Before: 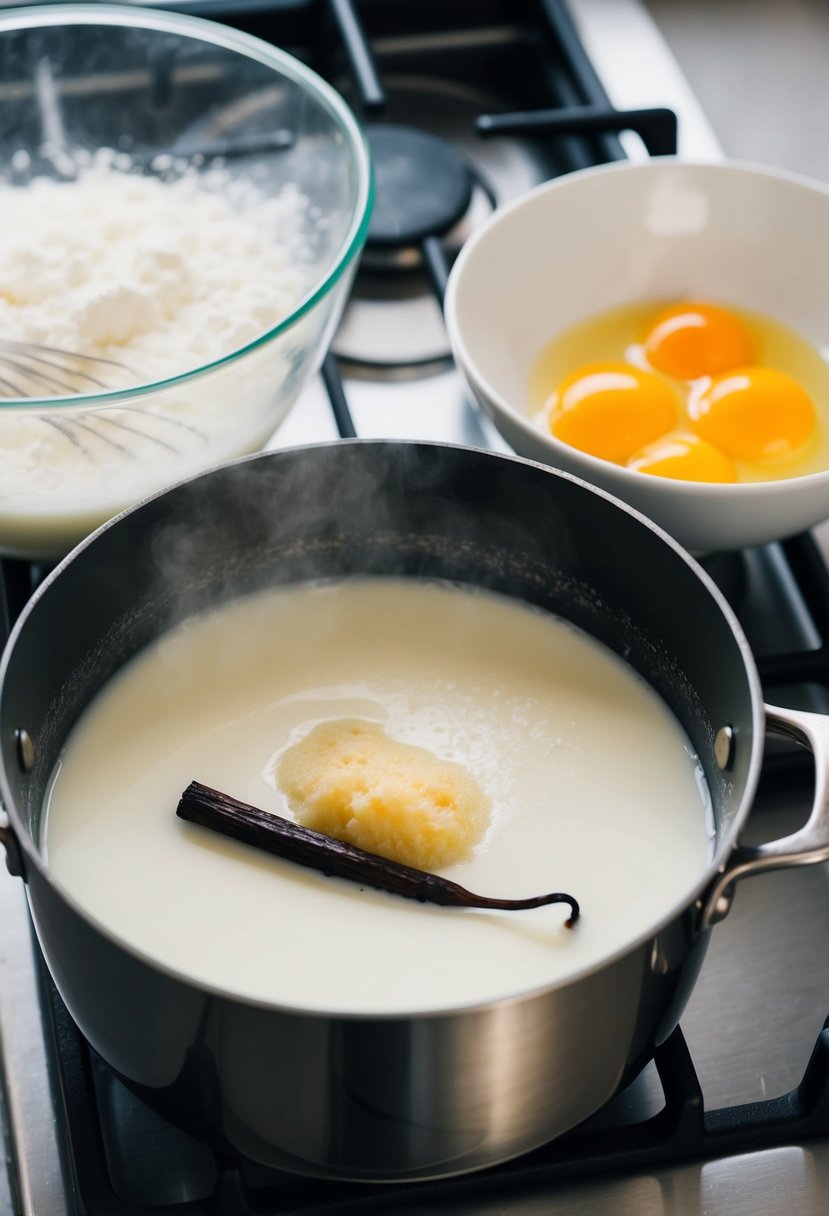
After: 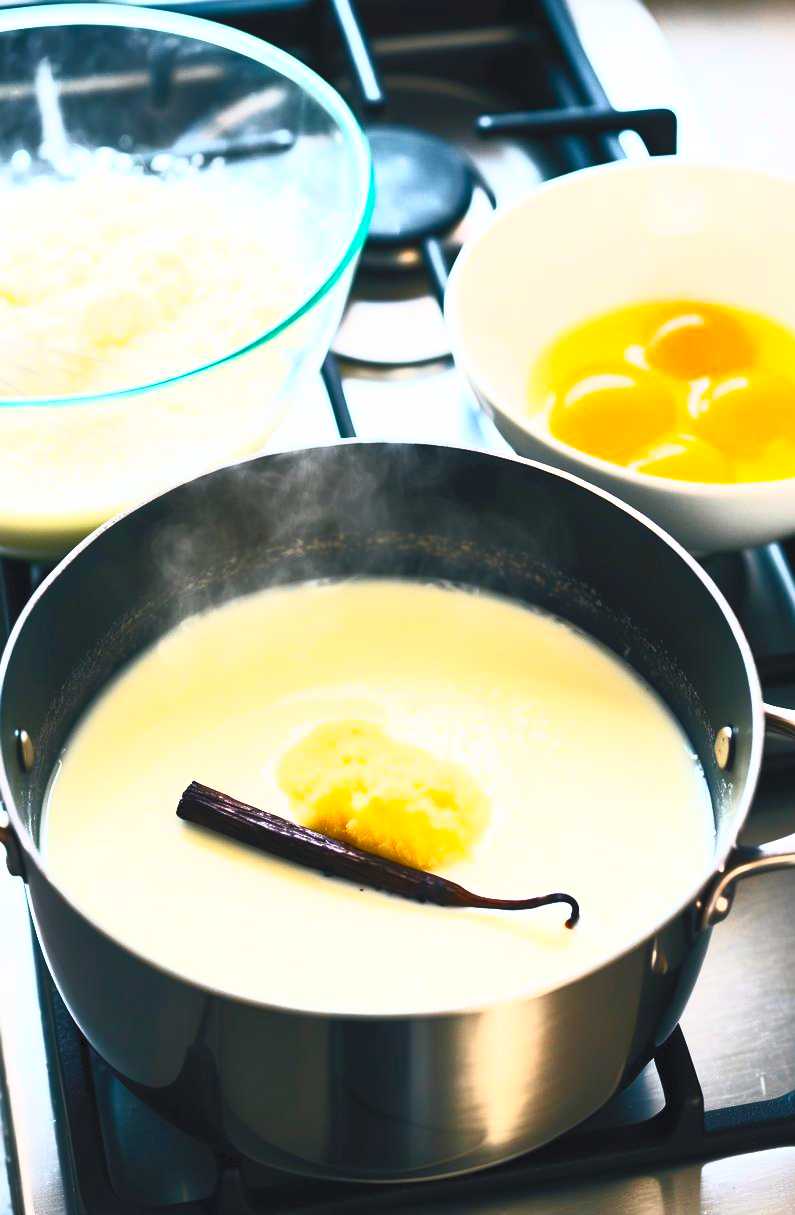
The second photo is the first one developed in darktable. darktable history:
contrast brightness saturation: contrast 0.986, brightness 0.982, saturation 0.995
crop: right 4.1%, bottom 0.016%
